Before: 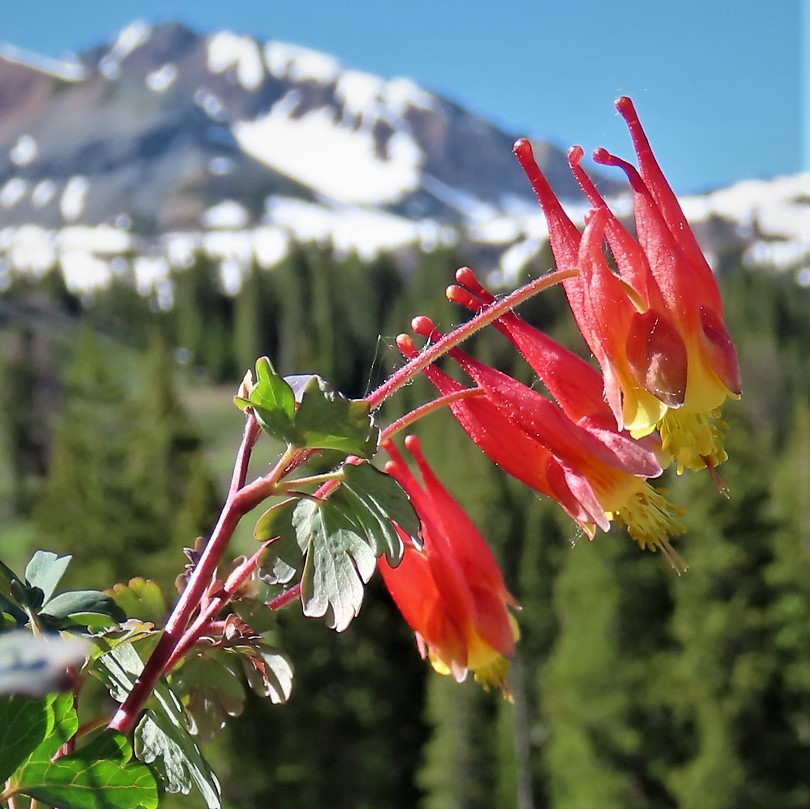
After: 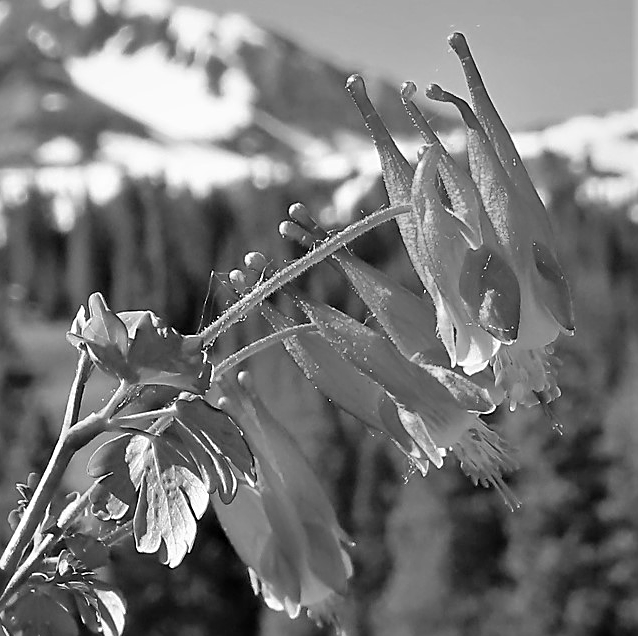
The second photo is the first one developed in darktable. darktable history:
sharpen: on, module defaults
crop and rotate: left 20.74%, top 7.912%, right 0.375%, bottom 13.378%
contrast brightness saturation: saturation -1
